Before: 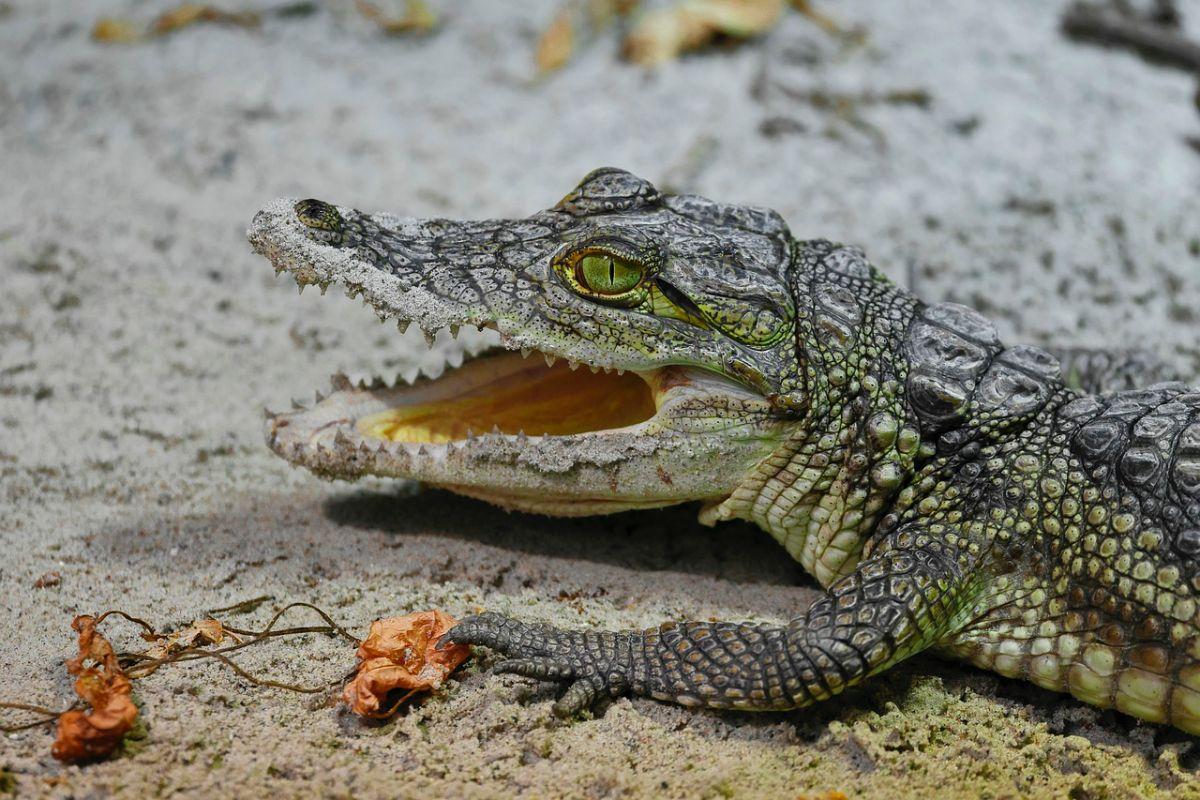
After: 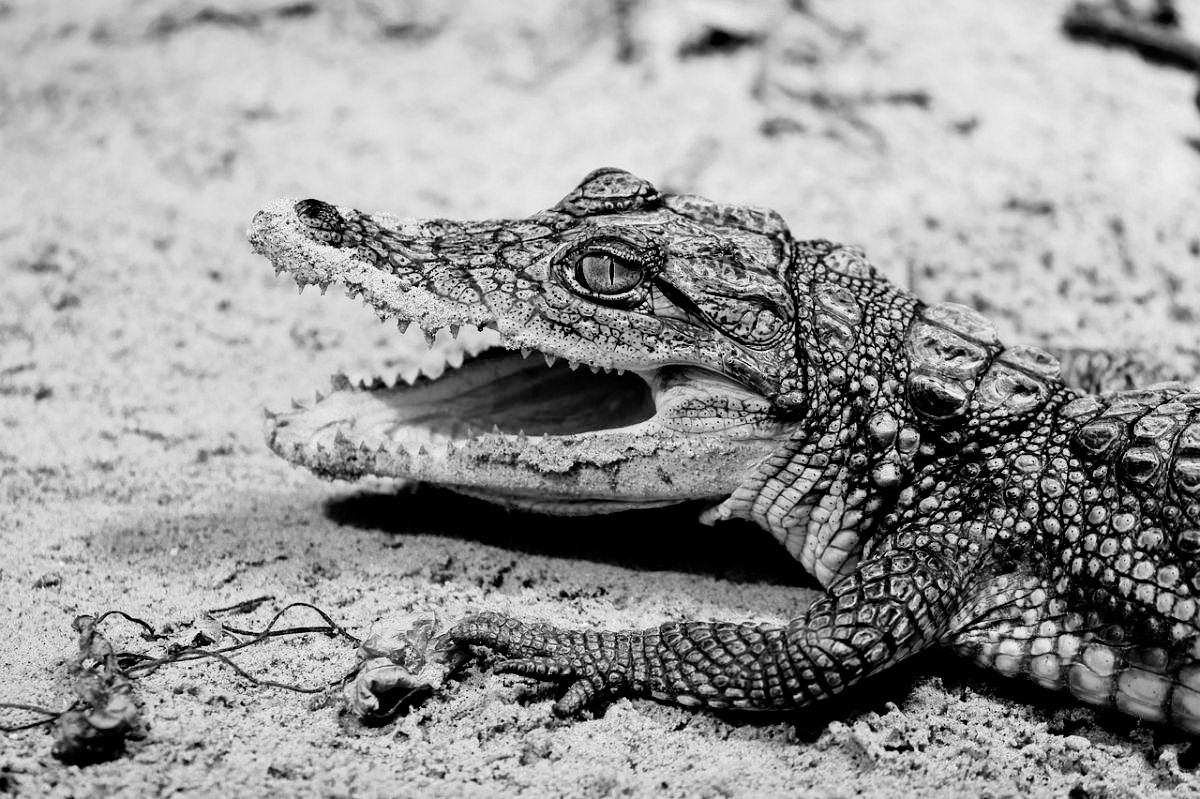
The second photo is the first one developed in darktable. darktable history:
crop: bottom 0.07%
filmic rgb: black relative exposure -5.14 EV, white relative exposure 3.52 EV, hardness 3.17, contrast 1.399, highlights saturation mix -49.57%, preserve chrominance no, color science v3 (2019), use custom middle-gray values true
tone equalizer: -8 EV -0.727 EV, -7 EV -0.725 EV, -6 EV -0.619 EV, -5 EV -0.398 EV, -3 EV 0.39 EV, -2 EV 0.6 EV, -1 EV 0.68 EV, +0 EV 0.744 EV, mask exposure compensation -0.5 EV
